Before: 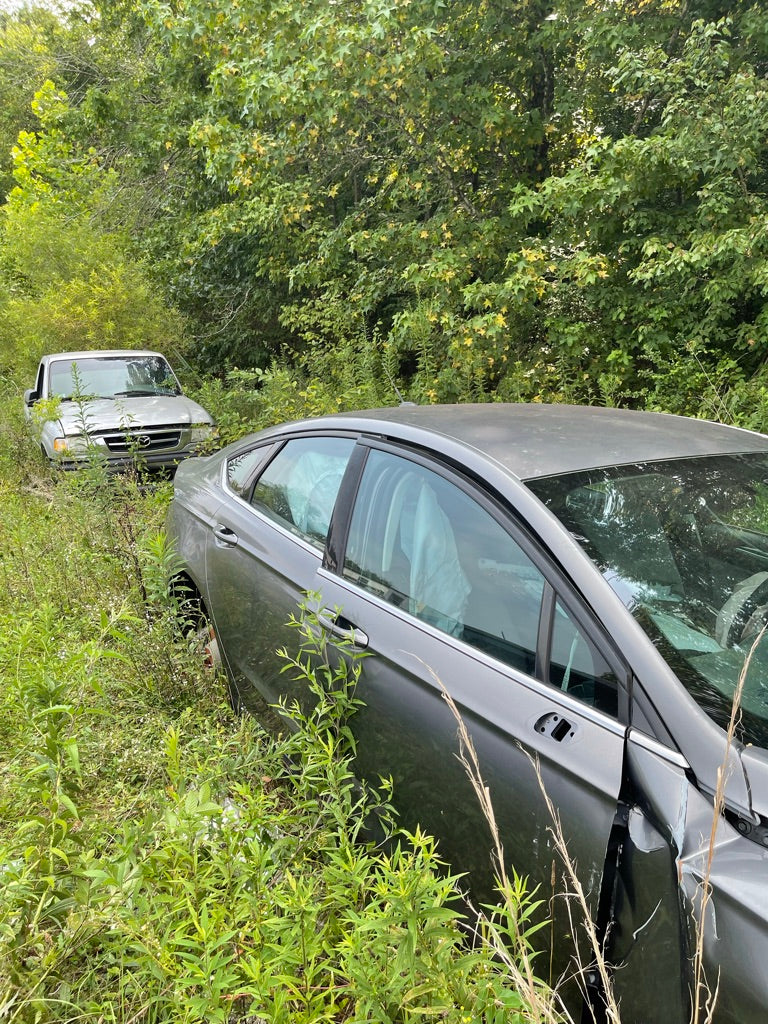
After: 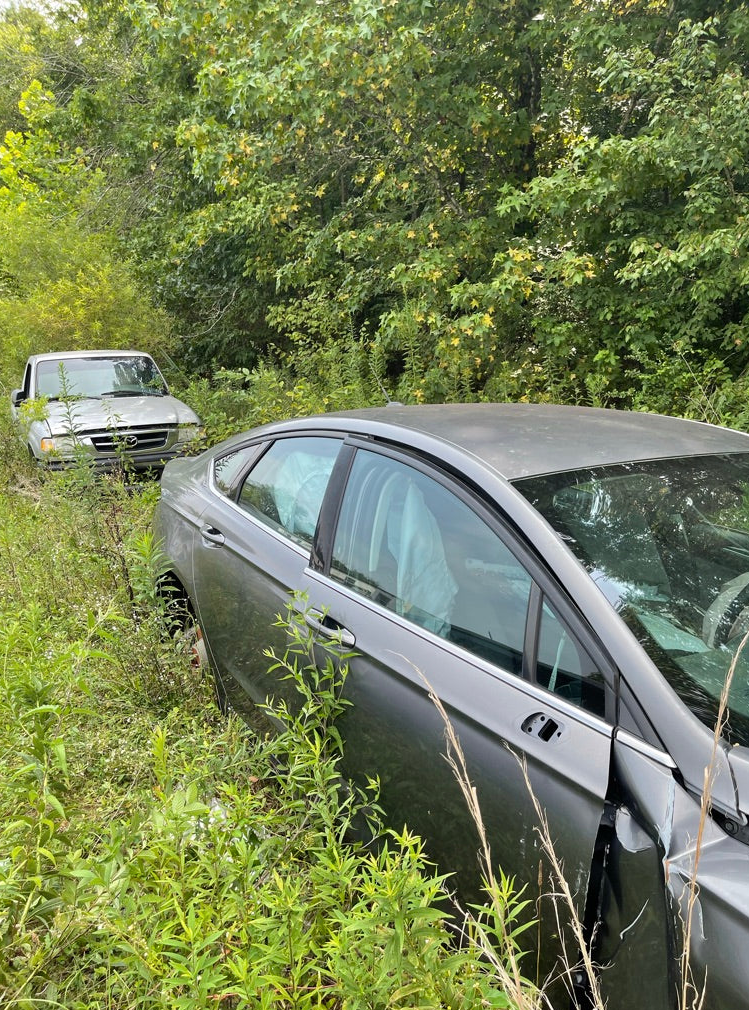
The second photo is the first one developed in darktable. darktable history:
color balance rgb: on, module defaults
crop and rotate: left 1.774%, right 0.633%, bottom 1.28%
